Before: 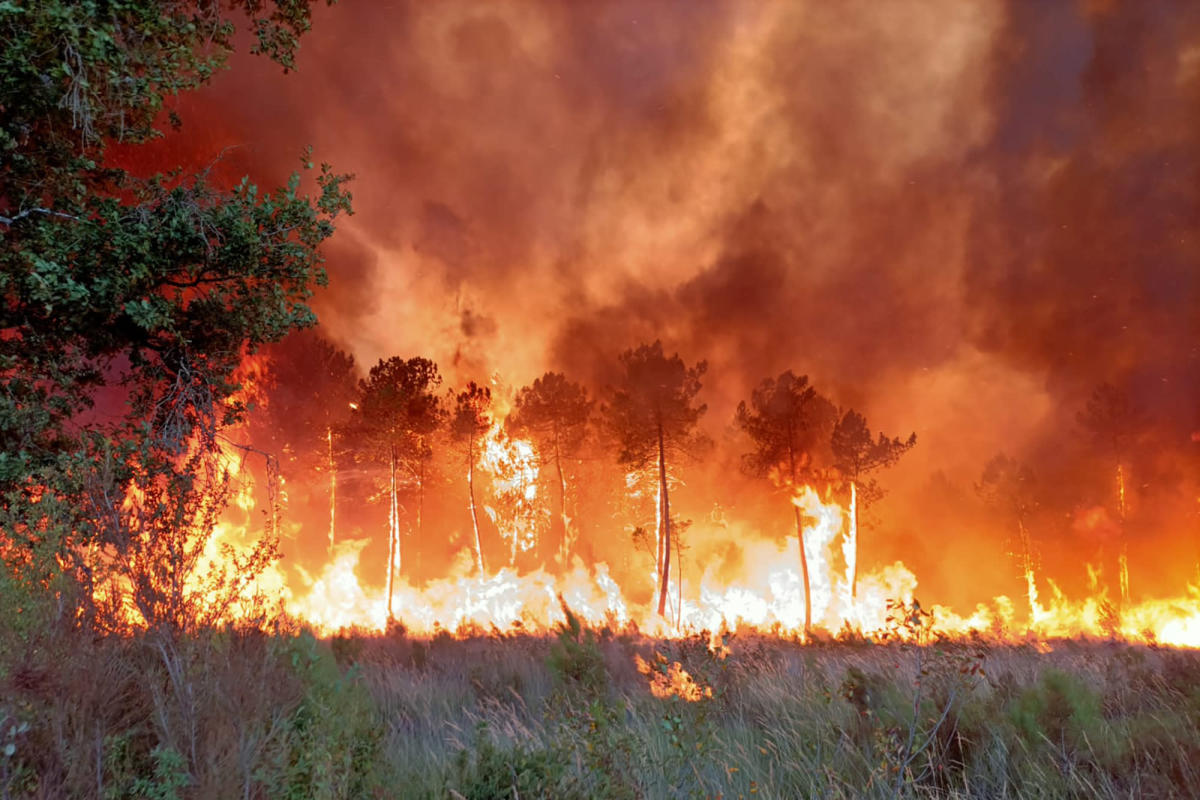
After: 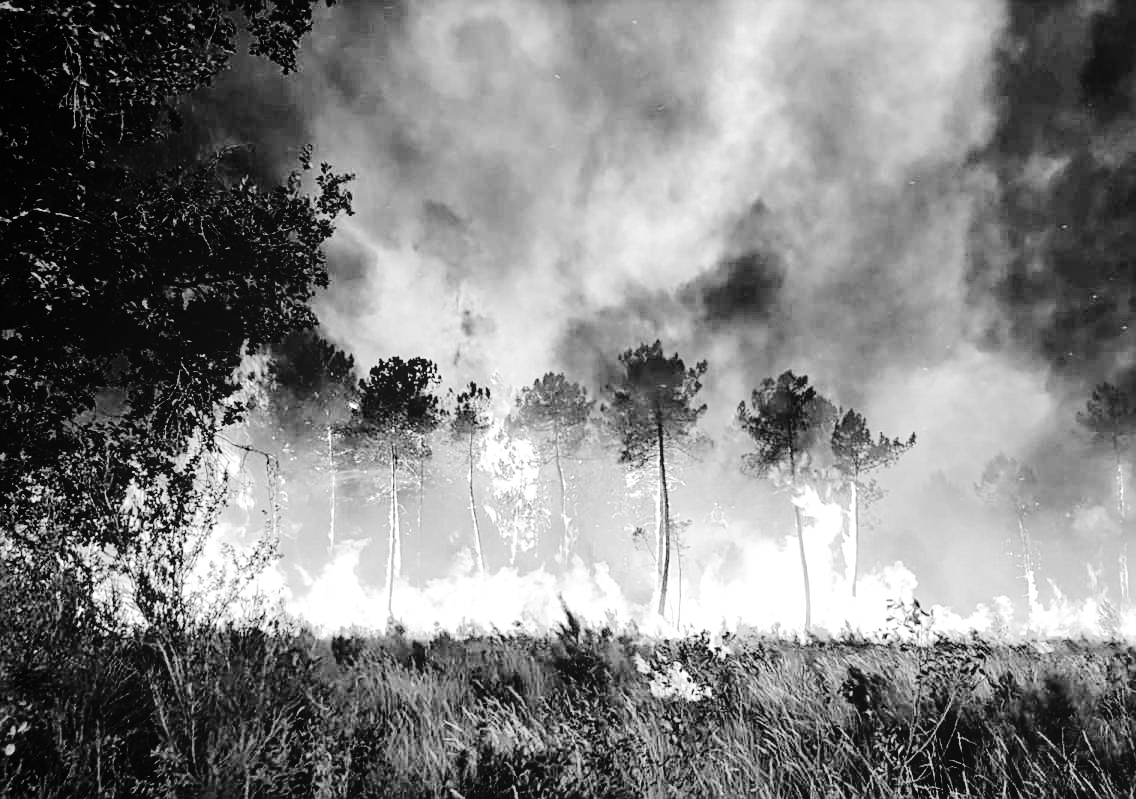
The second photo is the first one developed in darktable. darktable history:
tone equalizer: -8 EV -1.12 EV, -7 EV -0.98 EV, -6 EV -0.843 EV, -5 EV -0.558 EV, -3 EV 0.56 EV, -2 EV 0.892 EV, -1 EV 0.999 EV, +0 EV 1.07 EV, edges refinement/feathering 500, mask exposure compensation -1.57 EV, preserve details no
color calibration: output gray [0.21, 0.42, 0.37, 0], x 0.367, y 0.376, temperature 4375 K
local contrast: detail 110%
crop and rotate: left 0%, right 5.296%
sharpen: on, module defaults
base curve: curves: ch0 [(0, 0) (0.036, 0.01) (0.123, 0.254) (0.258, 0.504) (0.507, 0.748) (1, 1)], preserve colors none
